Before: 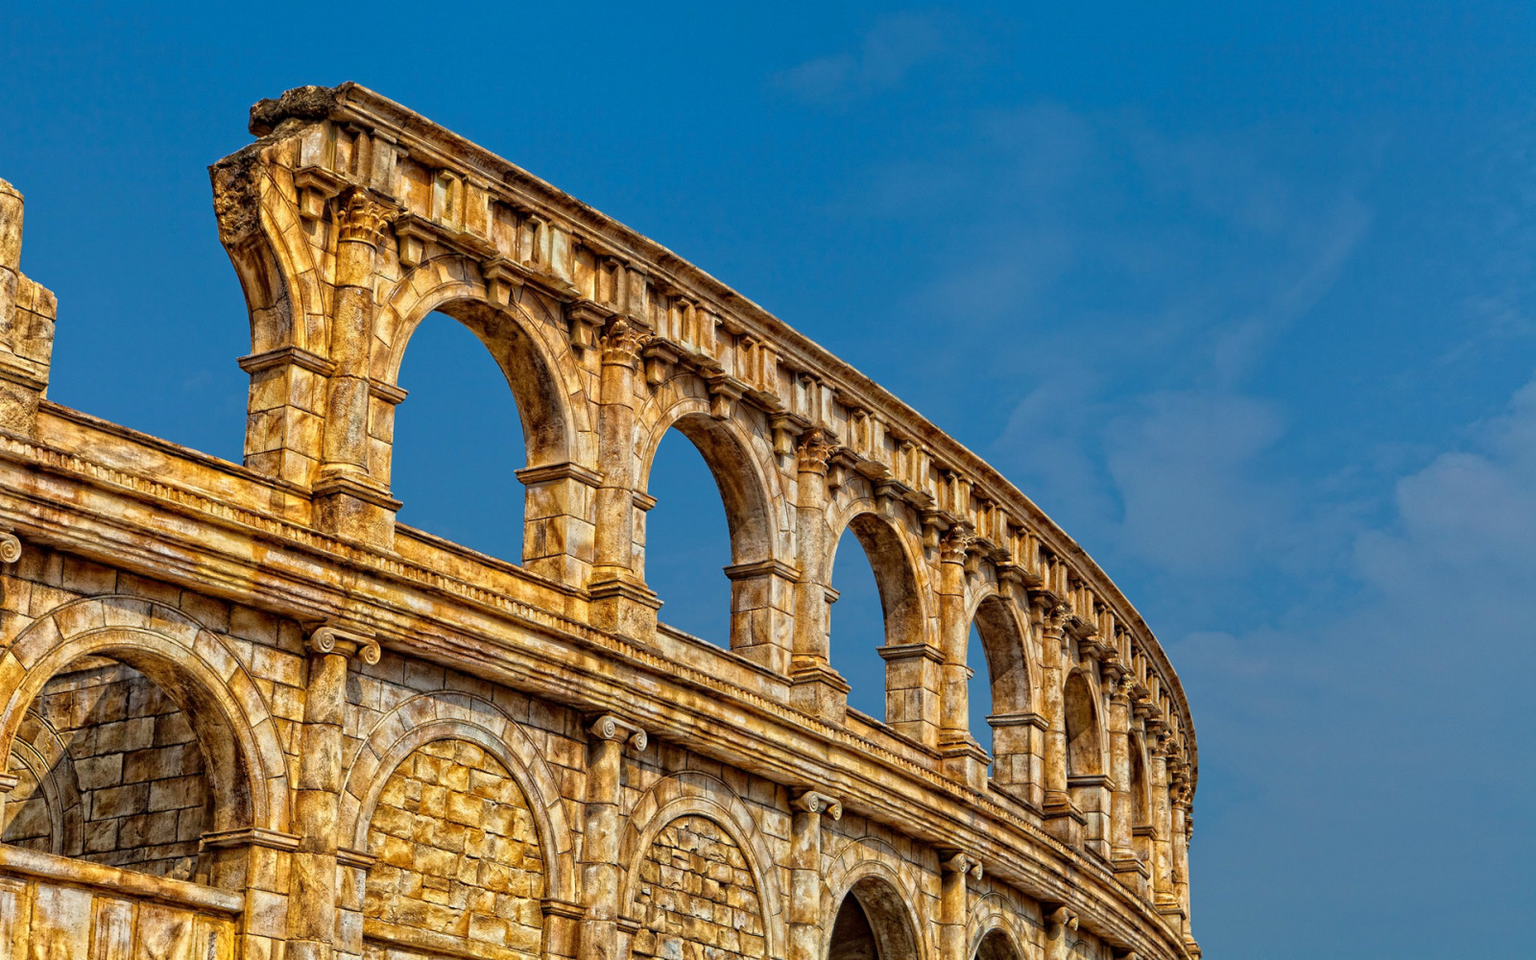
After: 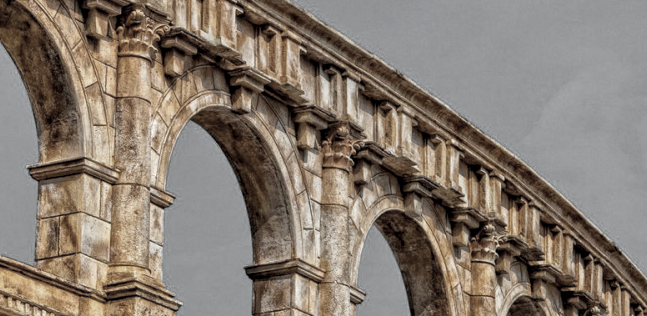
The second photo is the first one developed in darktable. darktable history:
crop: left 31.829%, top 32.459%, right 27.72%, bottom 35.882%
color zones: curves: ch0 [(0, 0.613) (0.01, 0.613) (0.245, 0.448) (0.498, 0.529) (0.642, 0.665) (0.879, 0.777) (0.99, 0.613)]; ch1 [(0, 0.035) (0.121, 0.189) (0.259, 0.197) (0.415, 0.061) (0.589, 0.022) (0.732, 0.022) (0.857, 0.026) (0.991, 0.053)]
local contrast: on, module defaults
